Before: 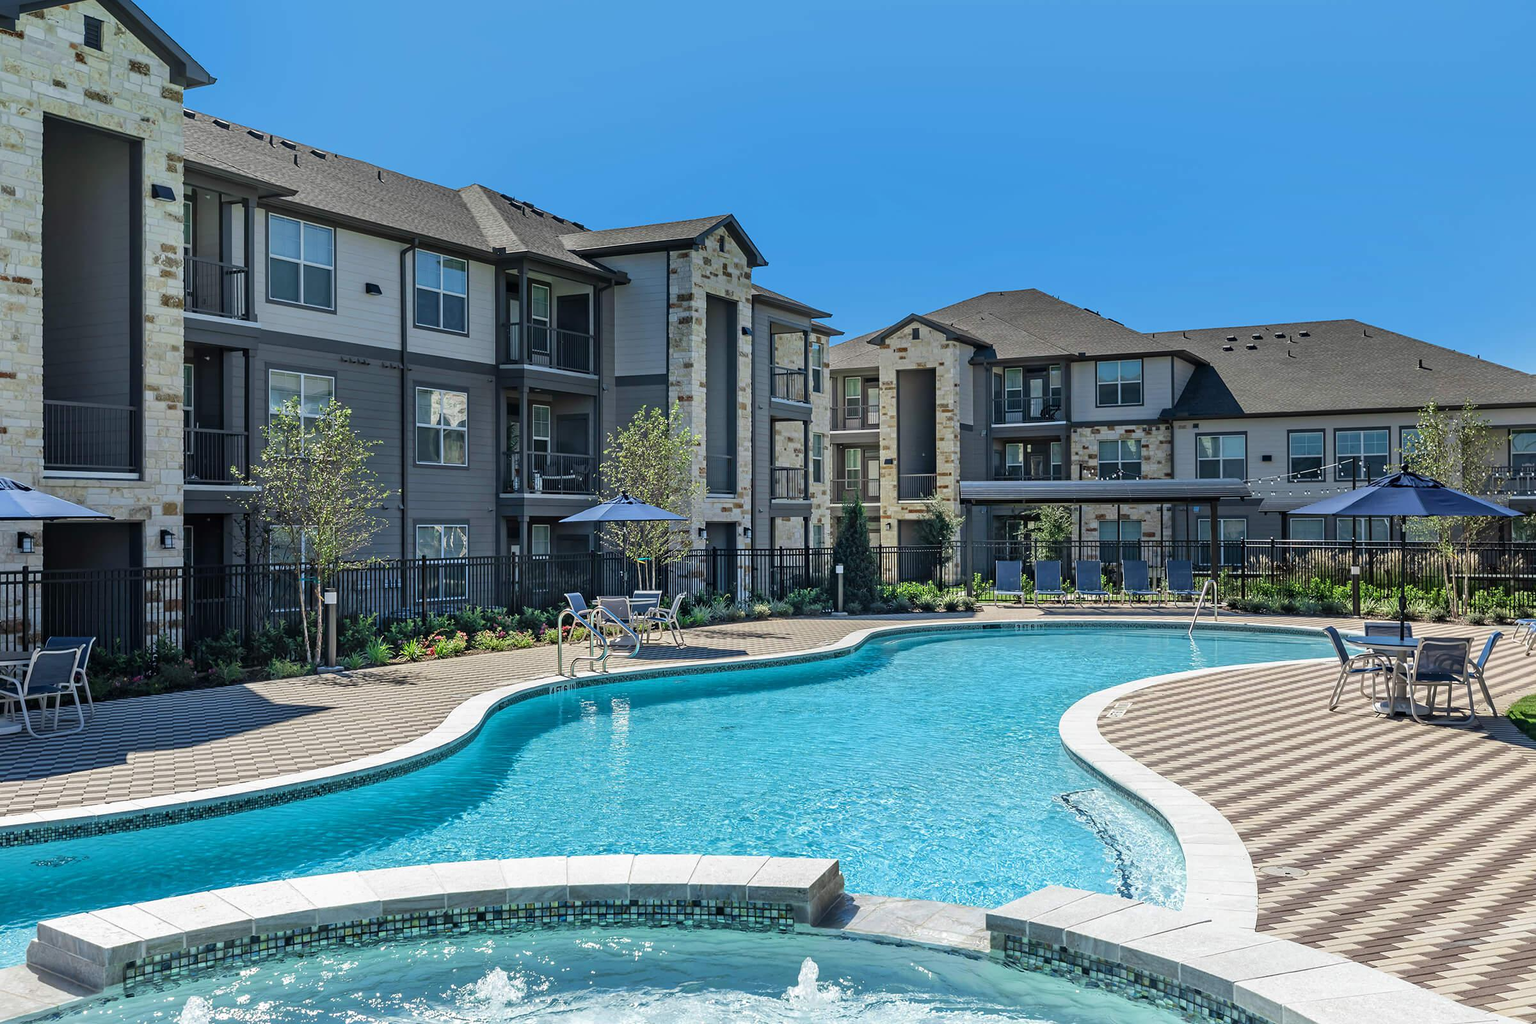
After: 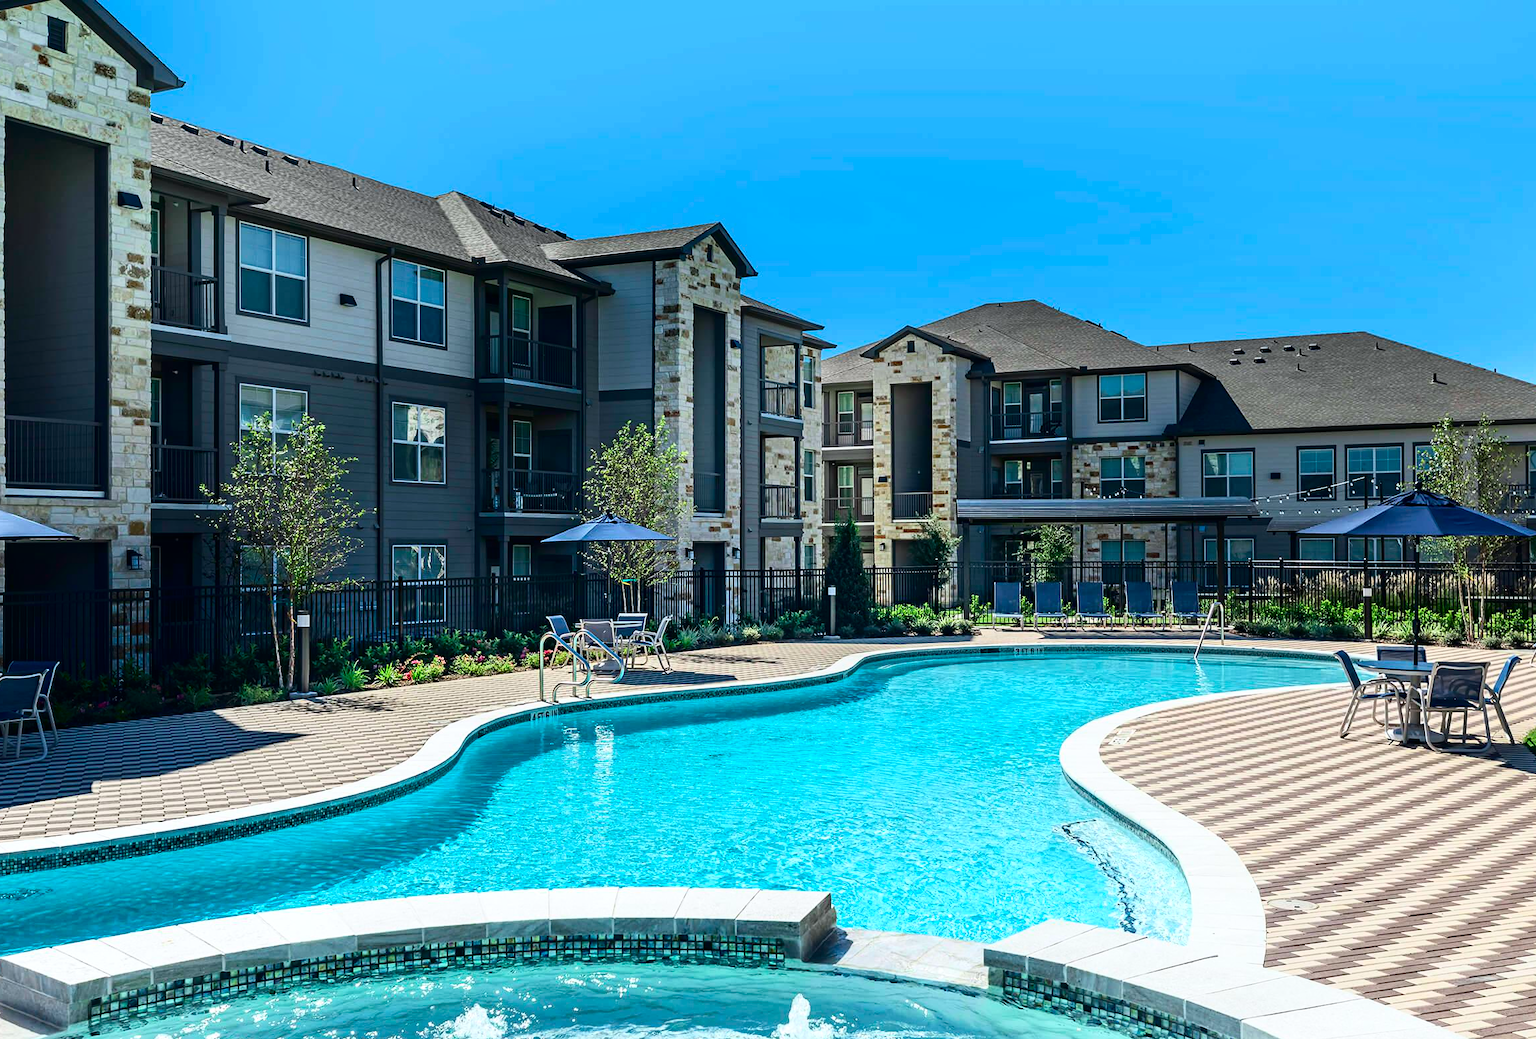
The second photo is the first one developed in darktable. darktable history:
crop and rotate: left 2.536%, right 1.107%, bottom 2.246%
tone curve: curves: ch0 [(0, 0) (0.139, 0.067) (0.319, 0.269) (0.498, 0.505) (0.725, 0.824) (0.864, 0.945) (0.985, 1)]; ch1 [(0, 0) (0.291, 0.197) (0.456, 0.426) (0.495, 0.488) (0.557, 0.578) (0.599, 0.644) (0.702, 0.786) (1, 1)]; ch2 [(0, 0) (0.125, 0.089) (0.353, 0.329) (0.447, 0.43) (0.557, 0.566) (0.63, 0.667) (1, 1)], color space Lab, independent channels, preserve colors none
shadows and highlights: shadows -70, highlights 35, soften with gaussian
